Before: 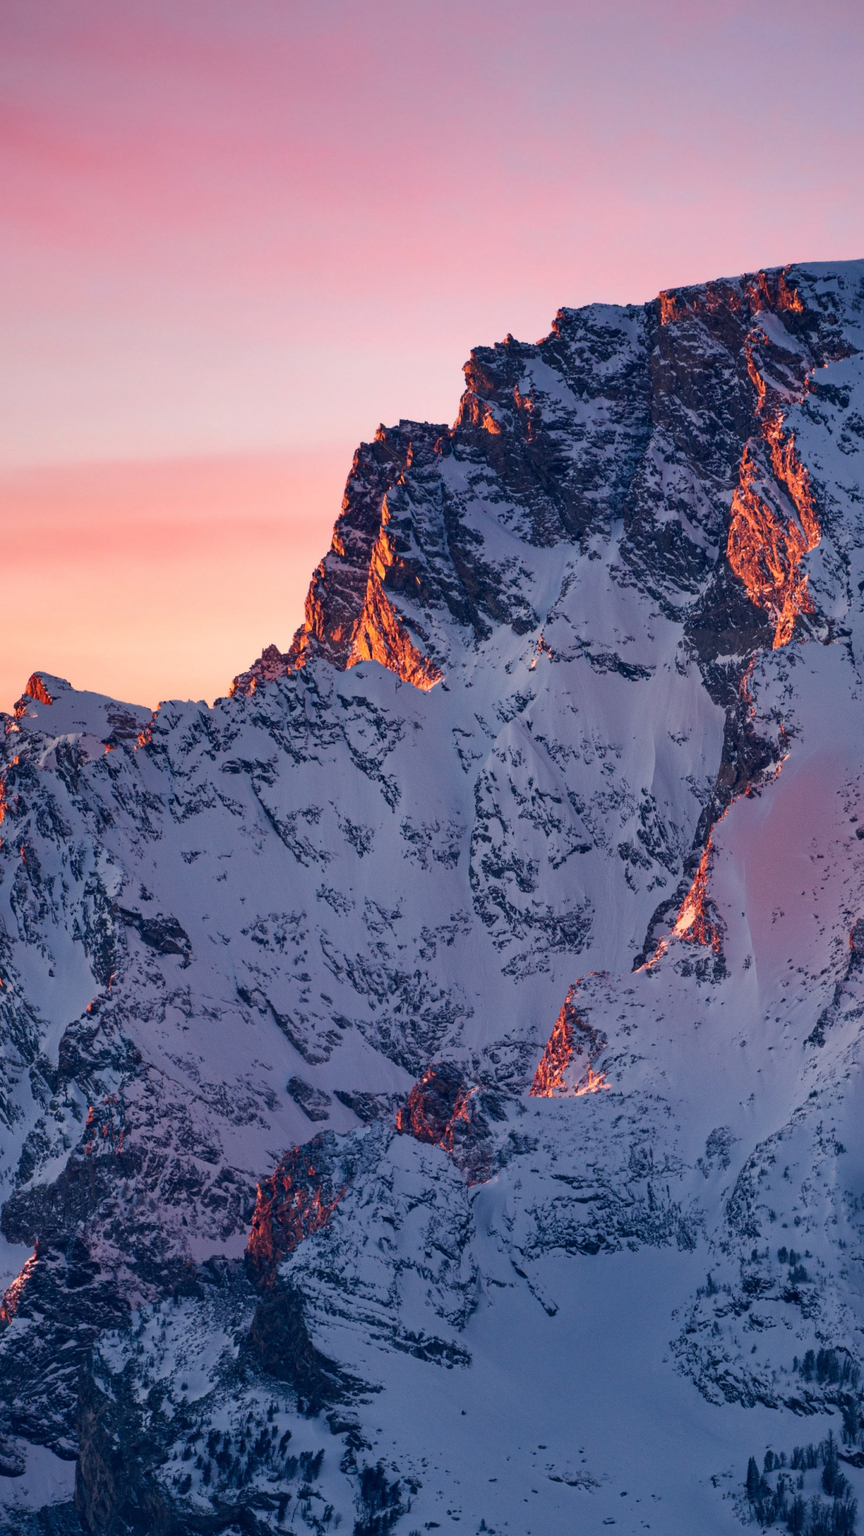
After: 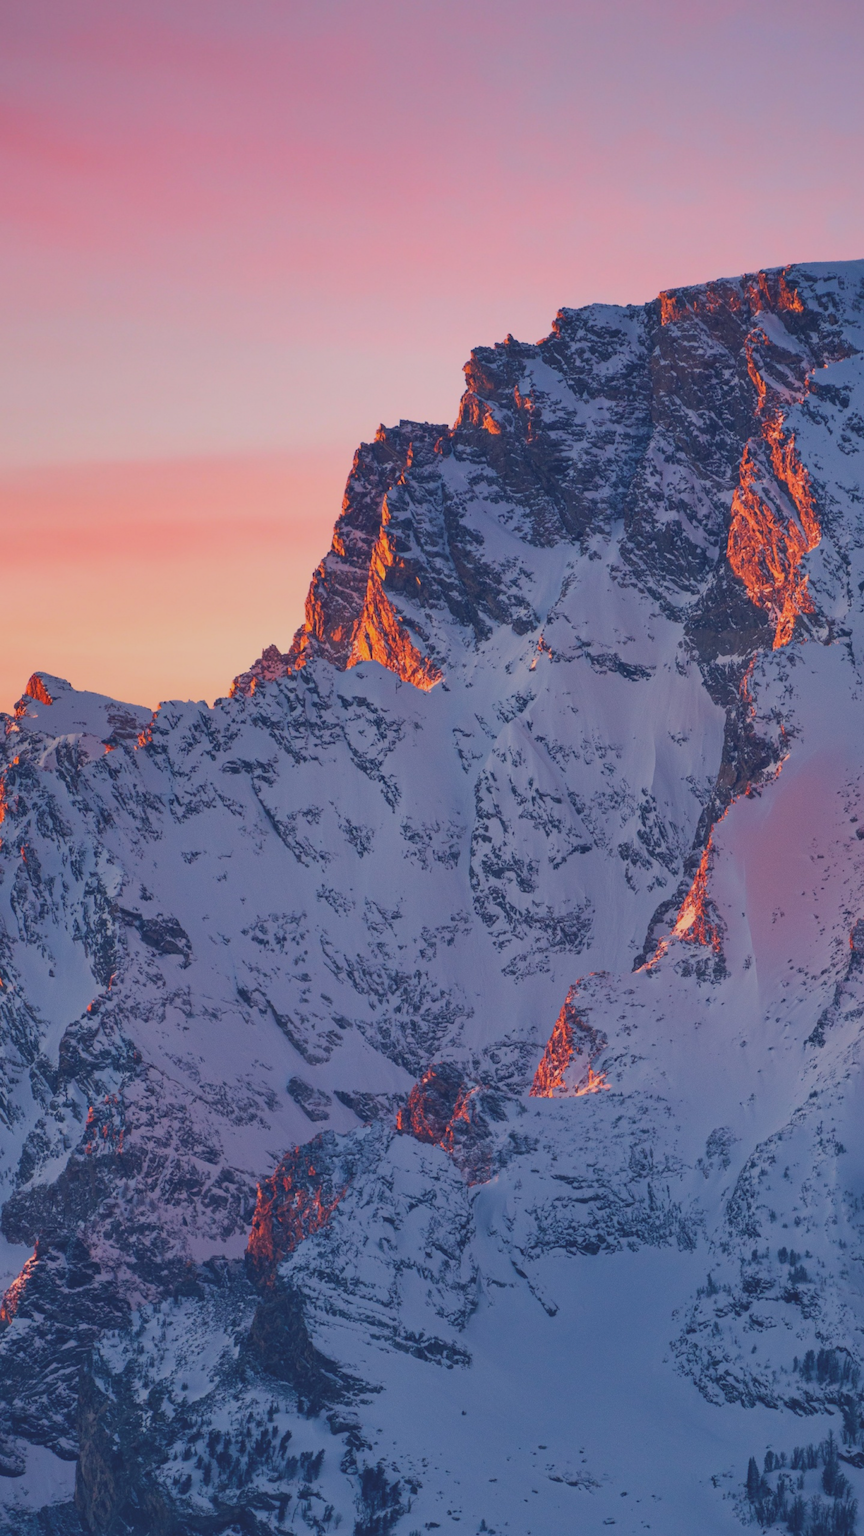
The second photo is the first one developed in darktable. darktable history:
contrast brightness saturation: contrast -0.278
